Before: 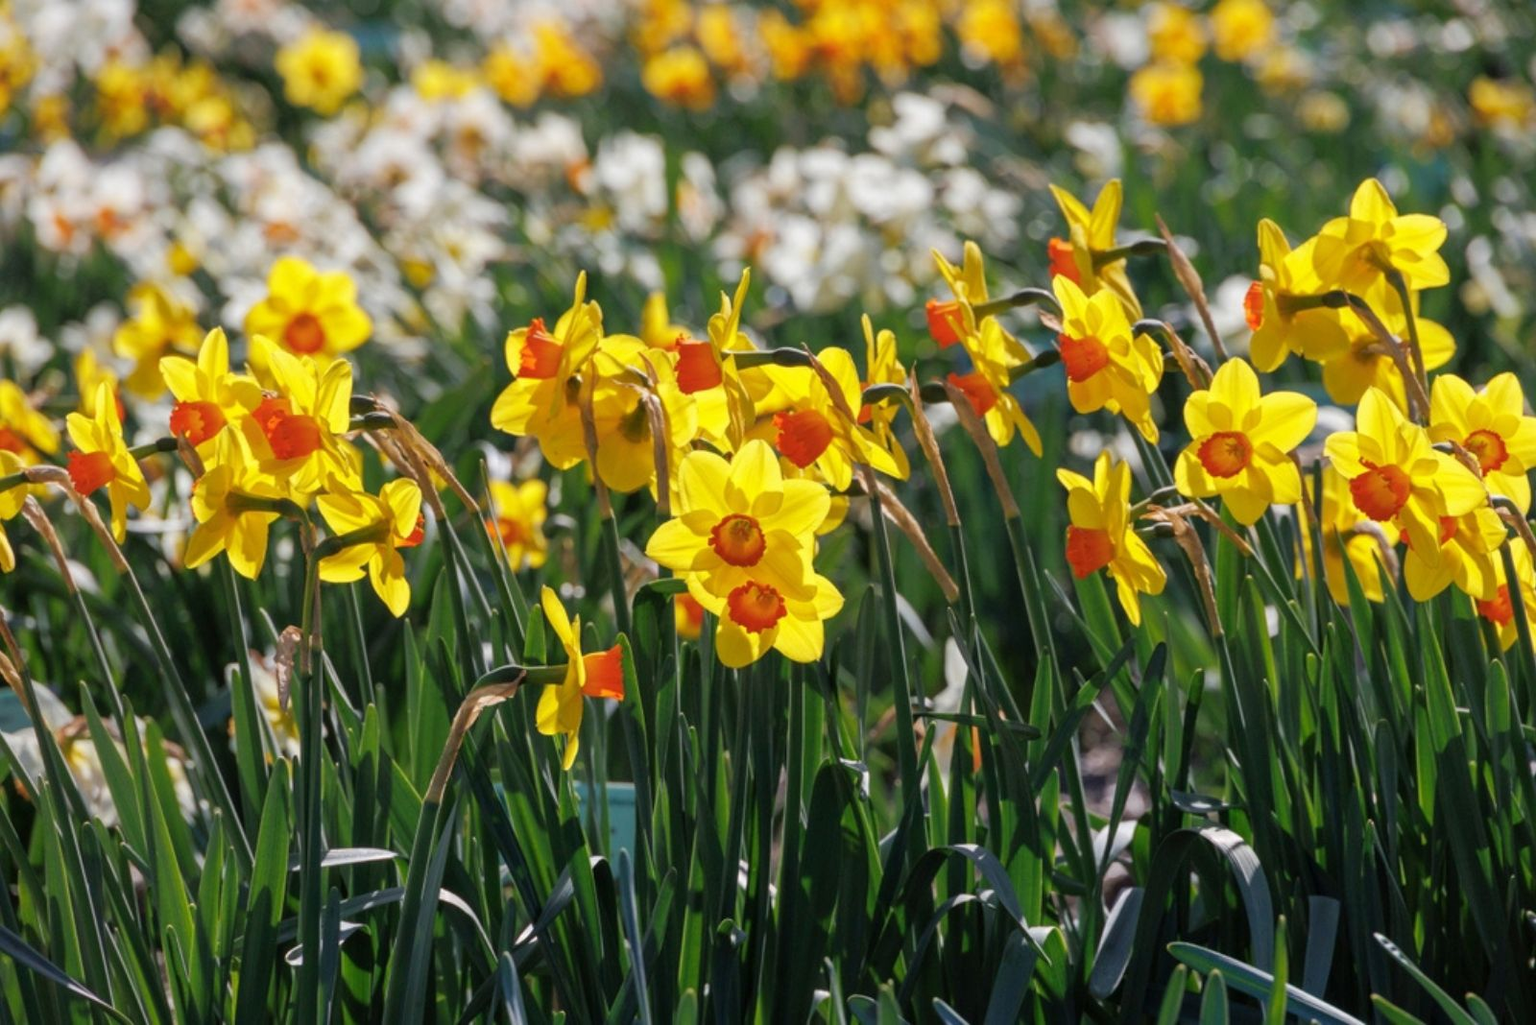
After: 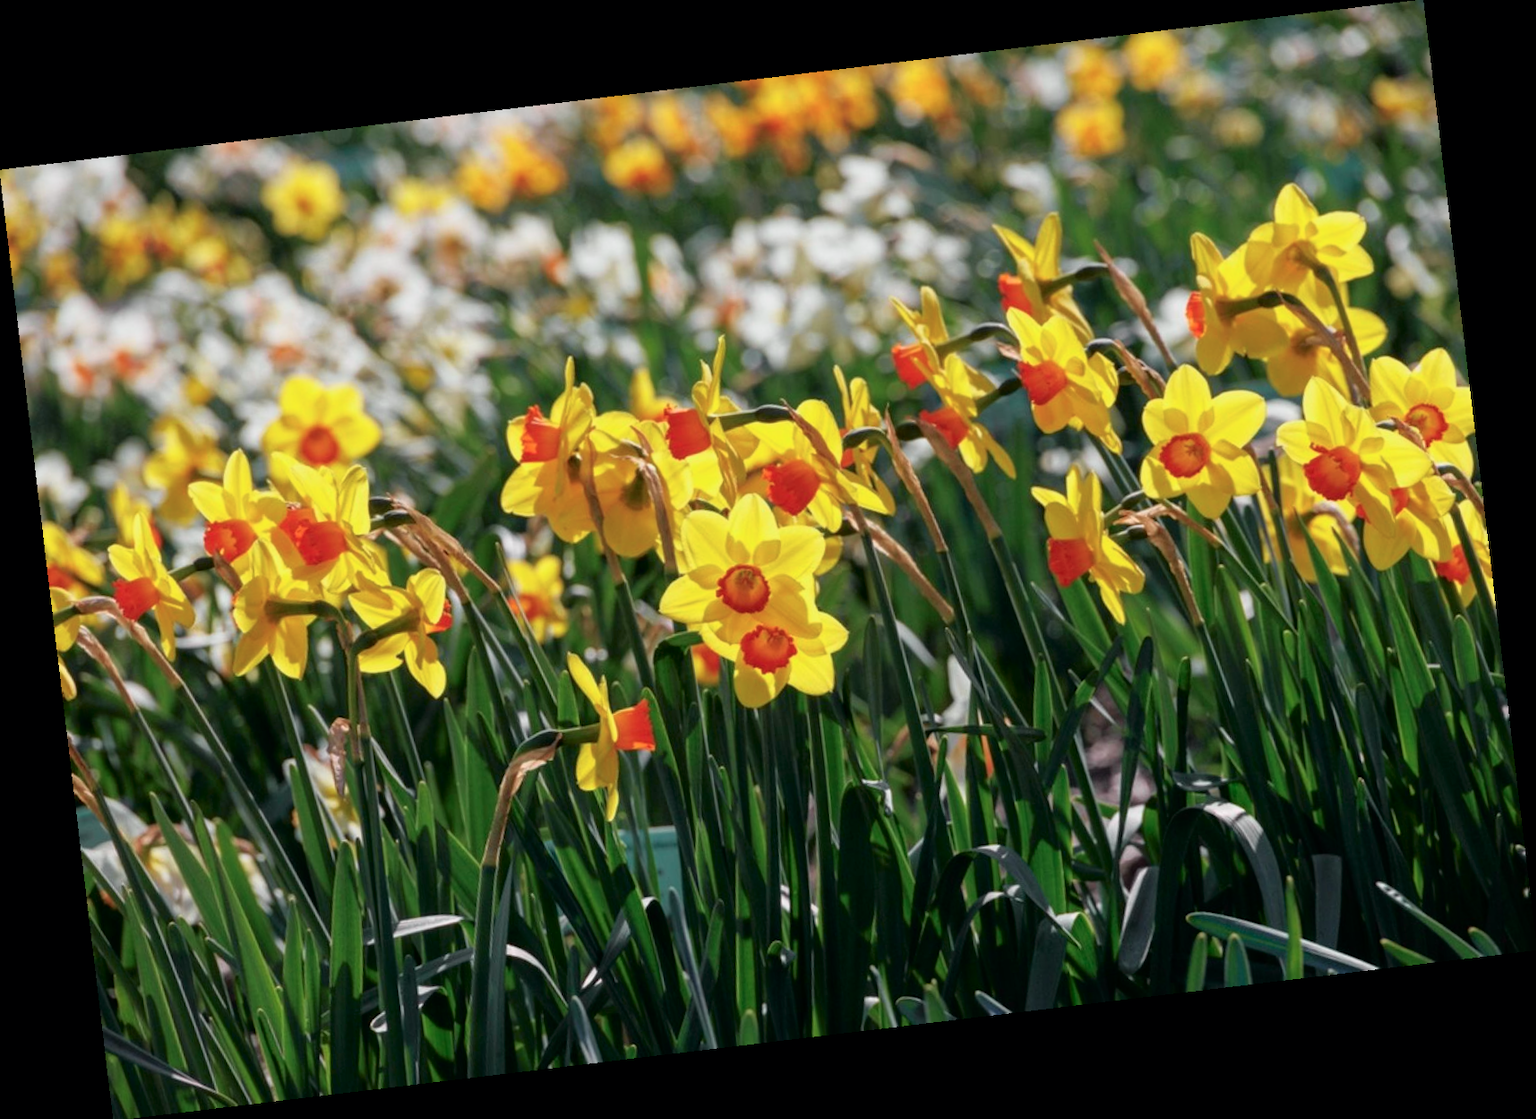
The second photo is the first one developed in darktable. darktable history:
rotate and perspective: rotation -6.83°, automatic cropping off
tone curve: curves: ch0 [(0, 0) (0.058, 0.027) (0.214, 0.183) (0.304, 0.288) (0.561, 0.554) (0.687, 0.677) (0.768, 0.768) (0.858, 0.861) (0.986, 0.957)]; ch1 [(0, 0) (0.172, 0.123) (0.312, 0.296) (0.437, 0.429) (0.471, 0.469) (0.502, 0.5) (0.513, 0.515) (0.583, 0.604) (0.631, 0.659) (0.703, 0.721) (0.889, 0.924) (1, 1)]; ch2 [(0, 0) (0.411, 0.424) (0.485, 0.497) (0.502, 0.5) (0.517, 0.511) (0.566, 0.573) (0.622, 0.613) (0.709, 0.677) (1, 1)], color space Lab, independent channels, preserve colors none
